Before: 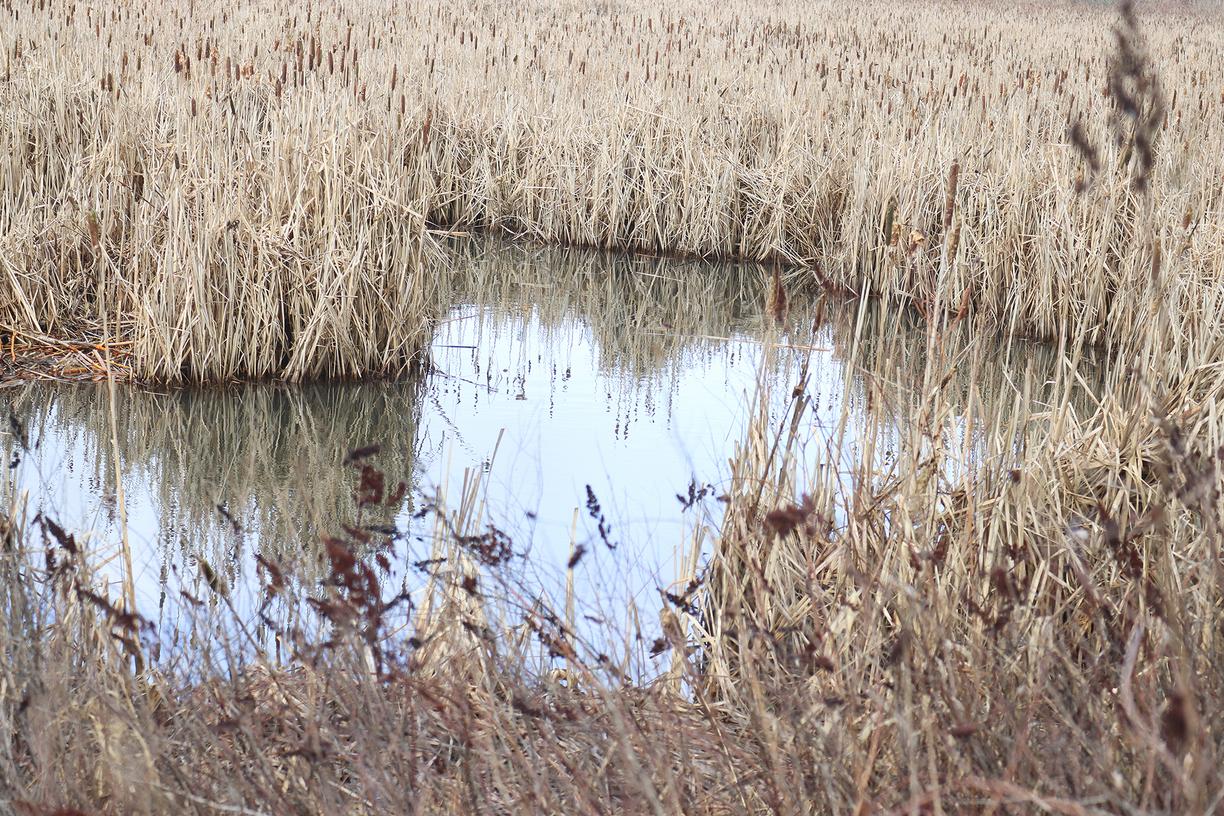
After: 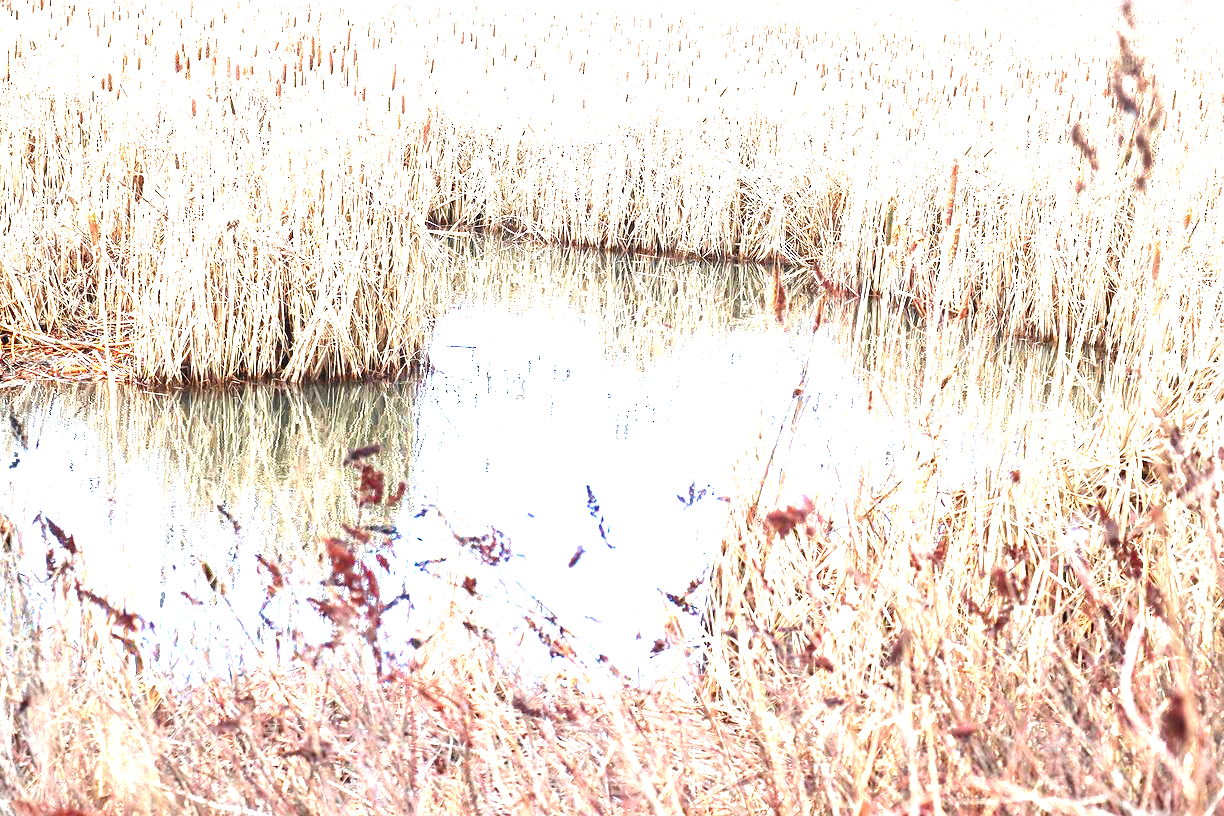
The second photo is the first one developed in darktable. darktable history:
levels: levels [0, 0.281, 0.562]
sharpen: radius 2.883, amount 0.868, threshold 47.523
